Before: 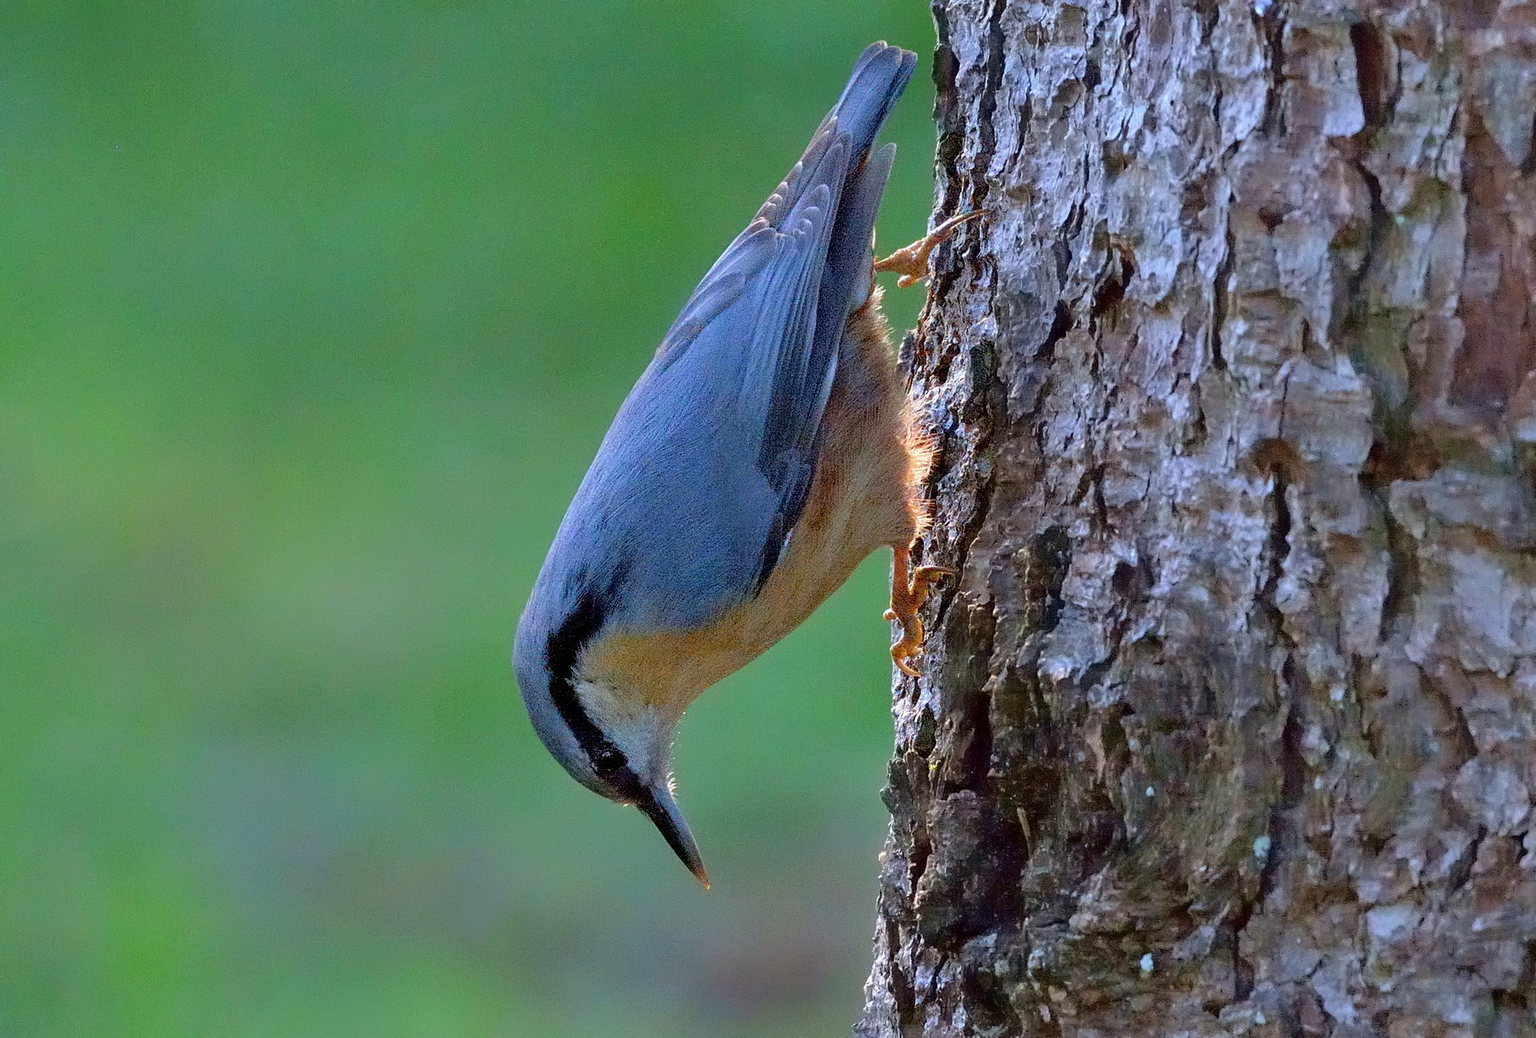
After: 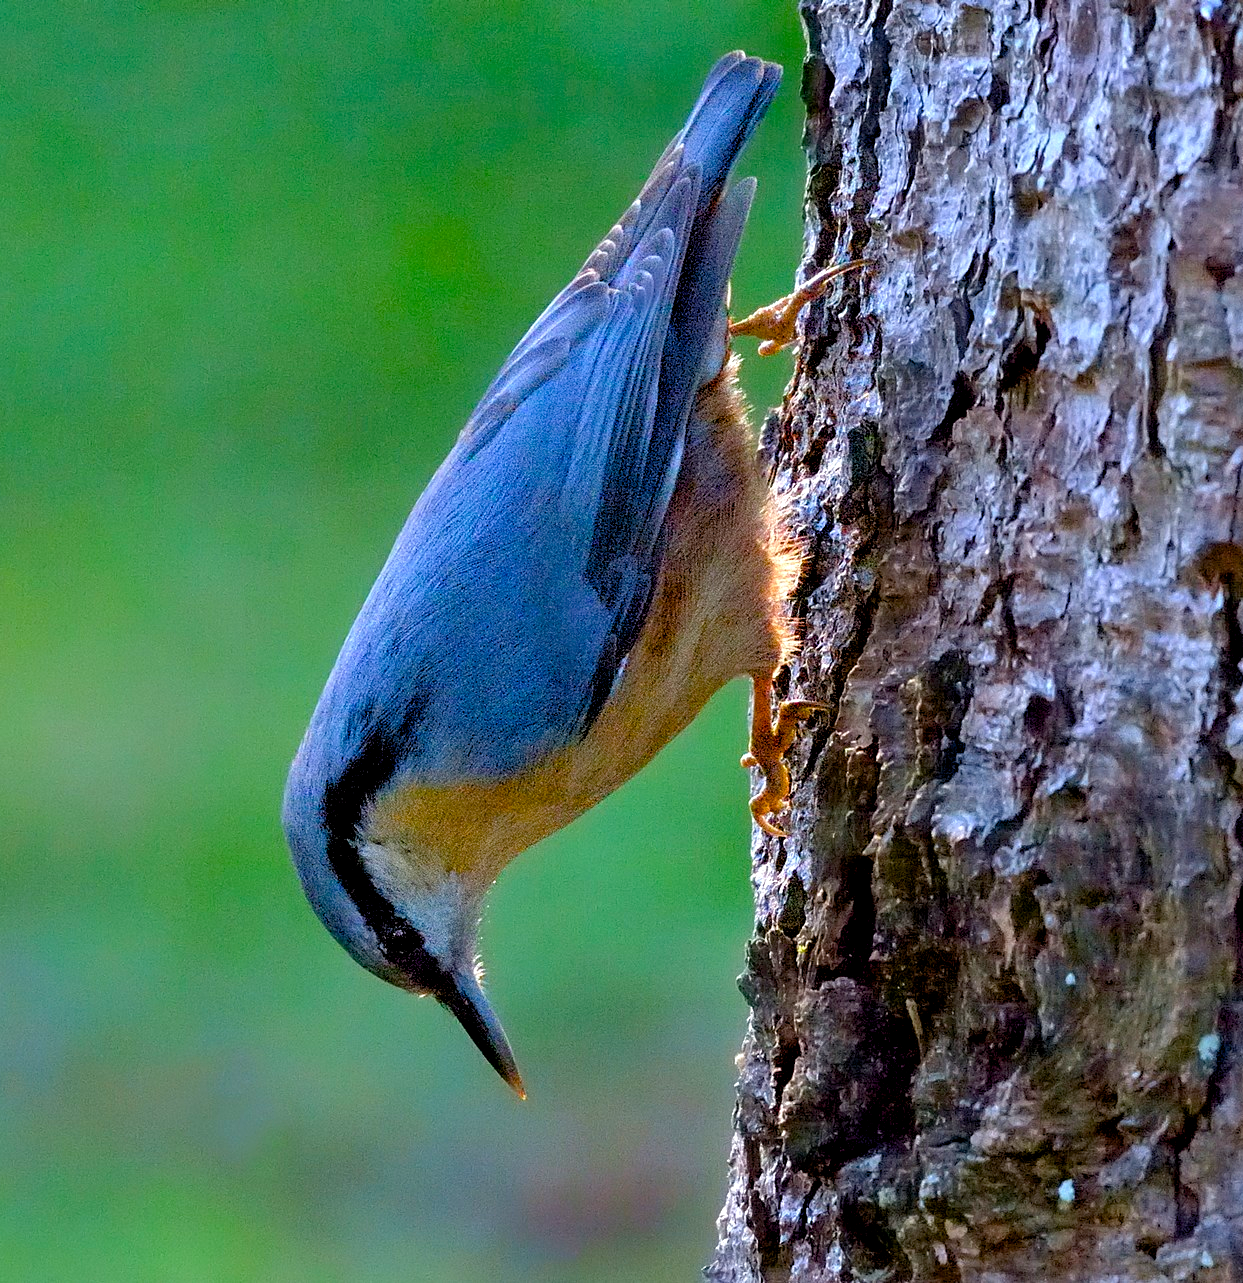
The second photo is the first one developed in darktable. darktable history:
crop and rotate: left 18.572%, right 15.997%
color balance rgb: global offset › luminance -0.899%, perceptual saturation grading › global saturation 20%, perceptual saturation grading › highlights -25.258%, perceptual saturation grading › shadows 24.729%, perceptual brilliance grading › highlights 8.556%, perceptual brilliance grading › mid-tones 4.177%, perceptual brilliance grading › shadows 1.332%, global vibrance 25.804%, contrast 5.811%
